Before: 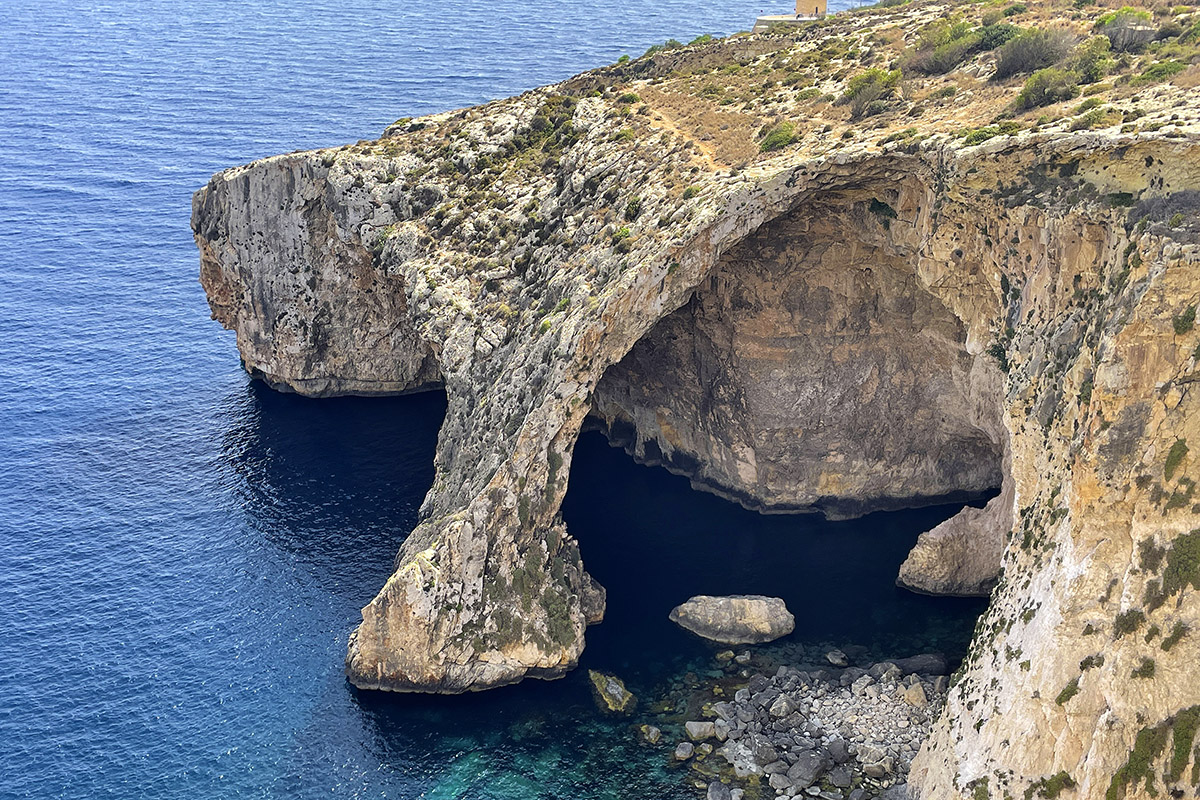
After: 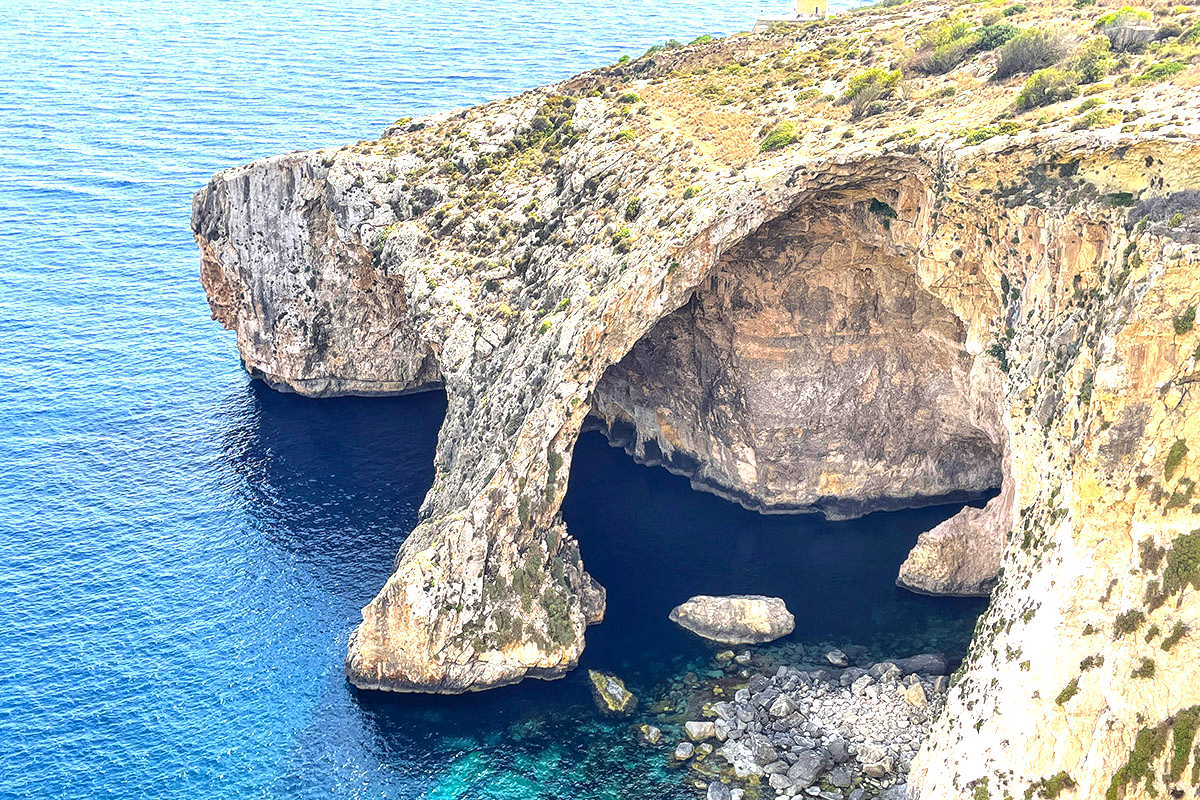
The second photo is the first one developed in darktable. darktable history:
exposure: black level correction 0, exposure 1.2 EV, compensate exposure bias true, compensate highlight preservation false
local contrast: on, module defaults
